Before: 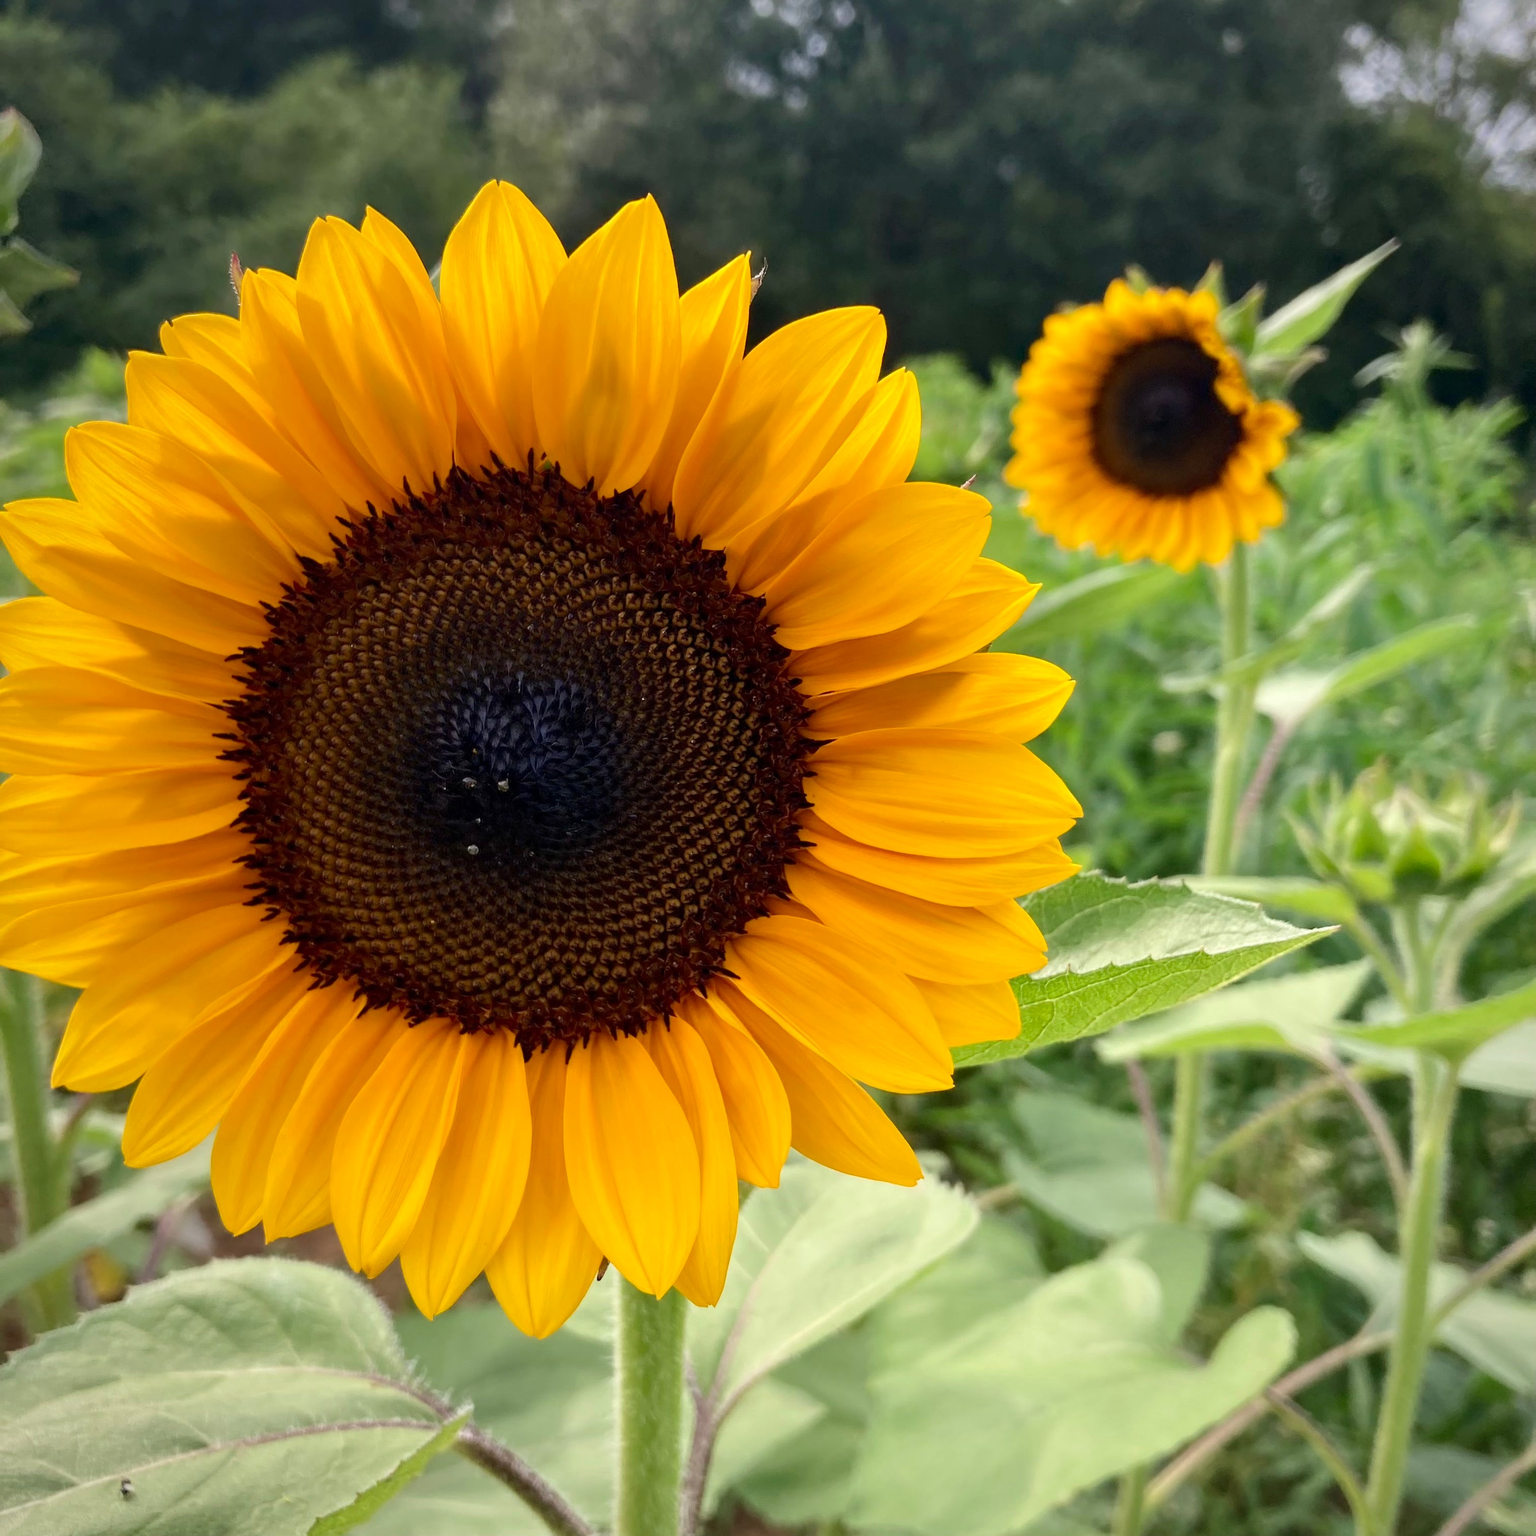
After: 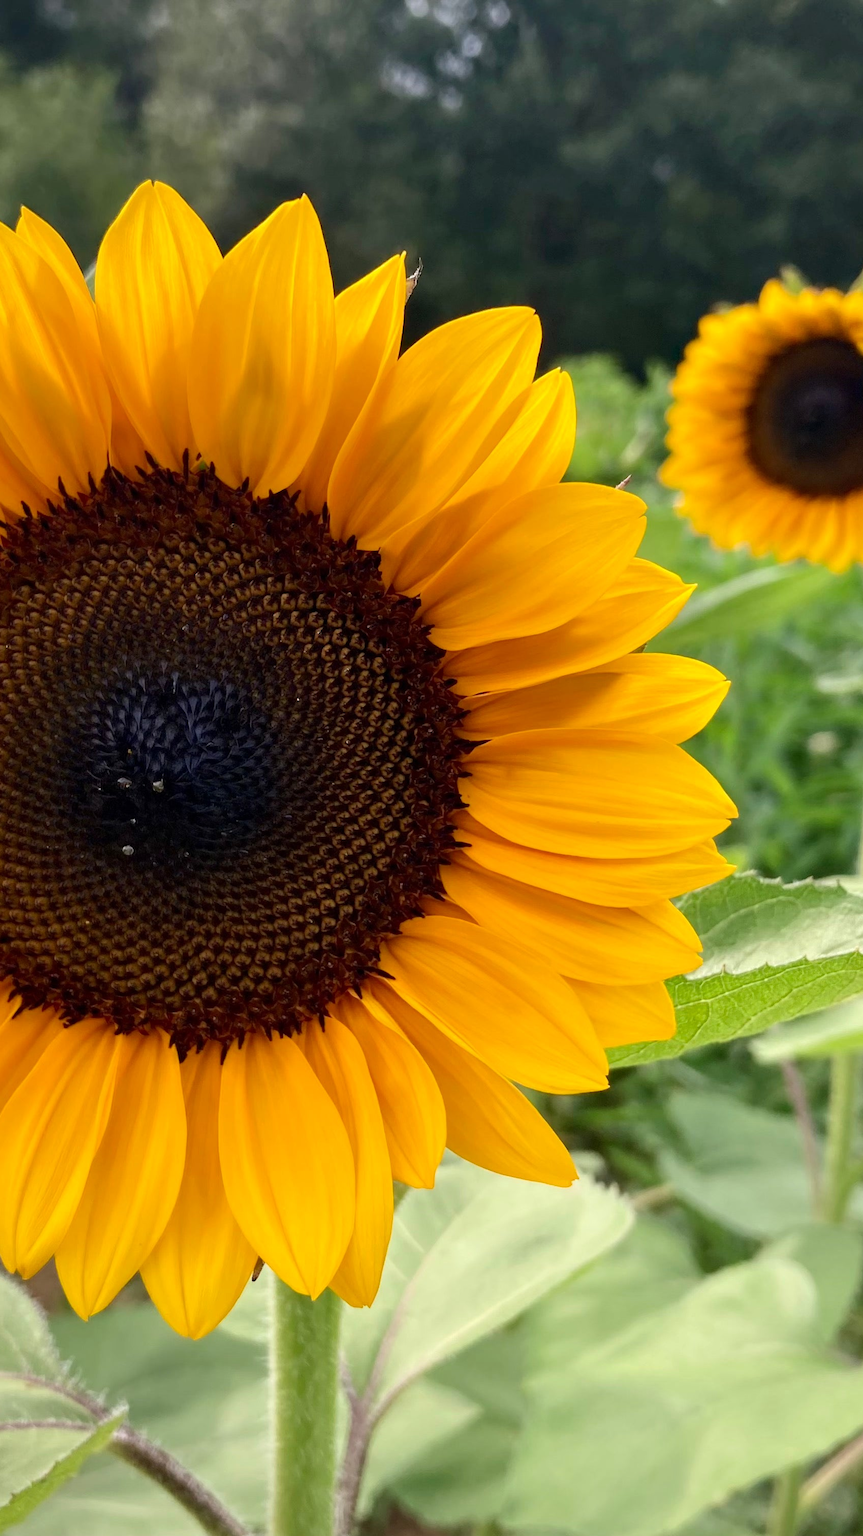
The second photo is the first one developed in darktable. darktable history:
crop and rotate: left 22.516%, right 21.234%
bloom: size 9%, threshold 100%, strength 7%
